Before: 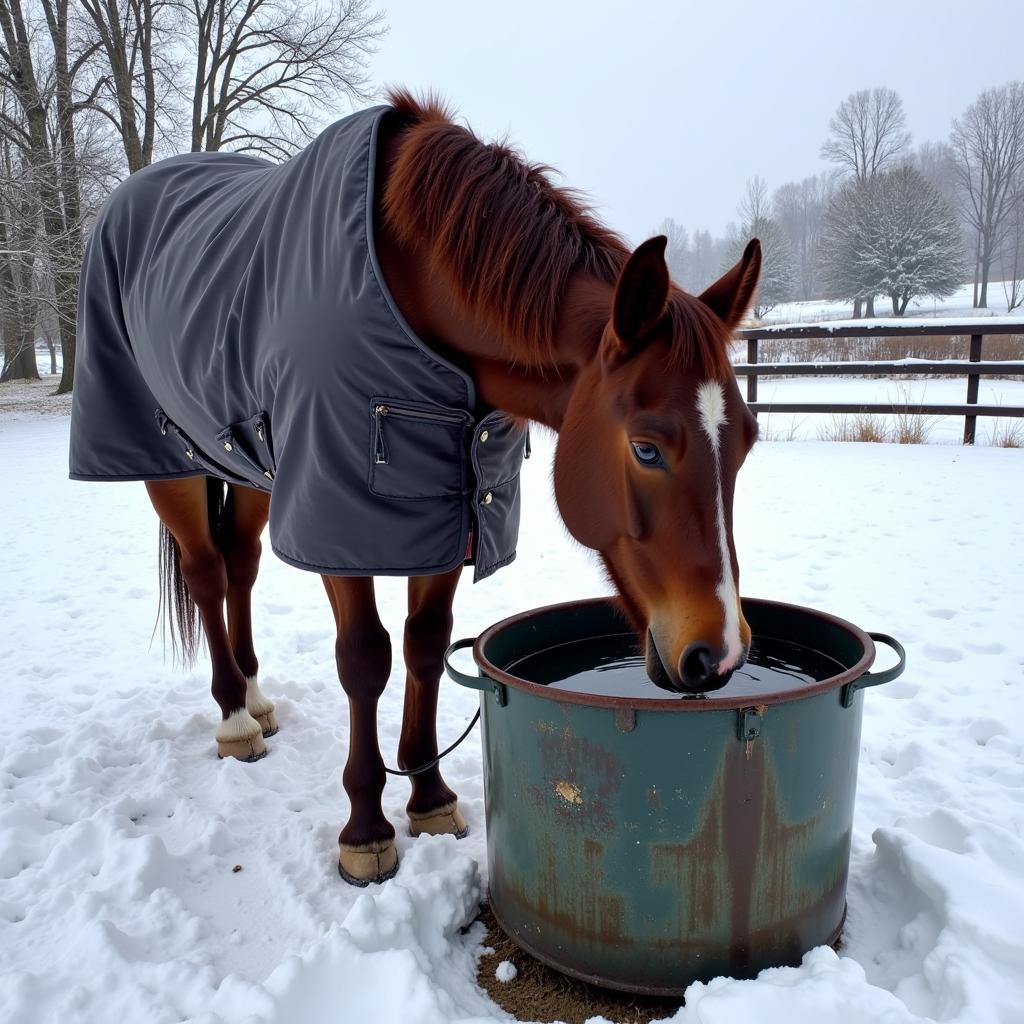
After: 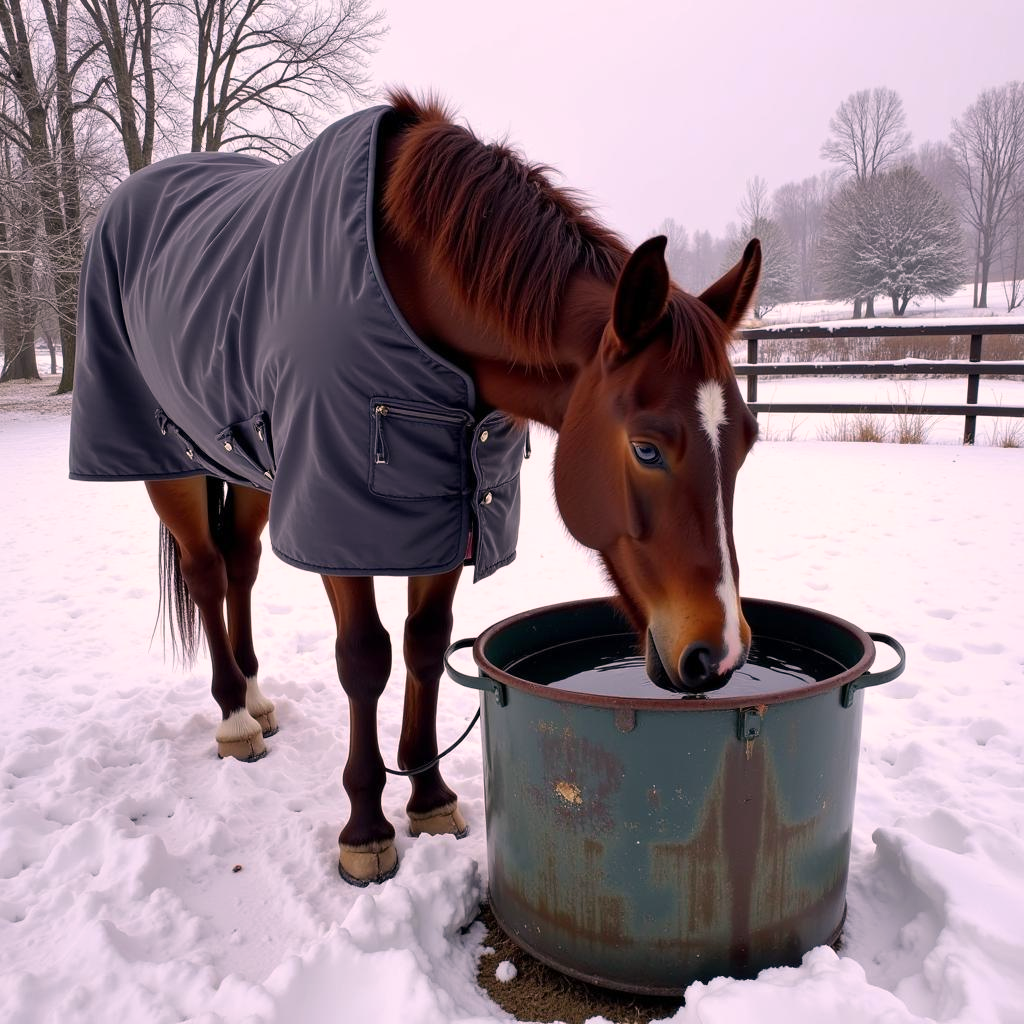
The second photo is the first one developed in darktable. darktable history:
color correction: highlights a* 14.54, highlights b* 4.72
